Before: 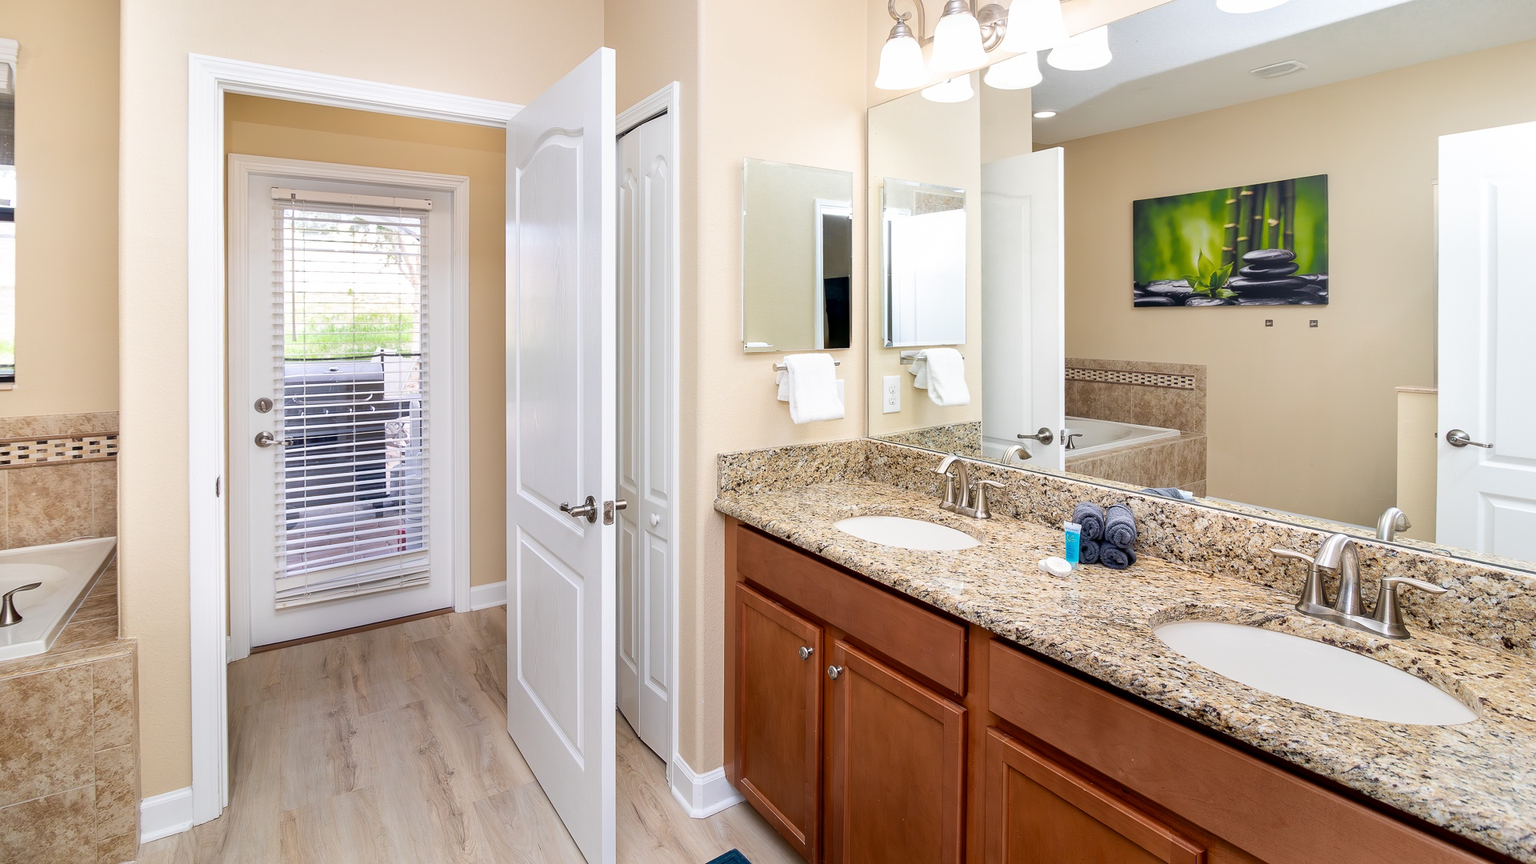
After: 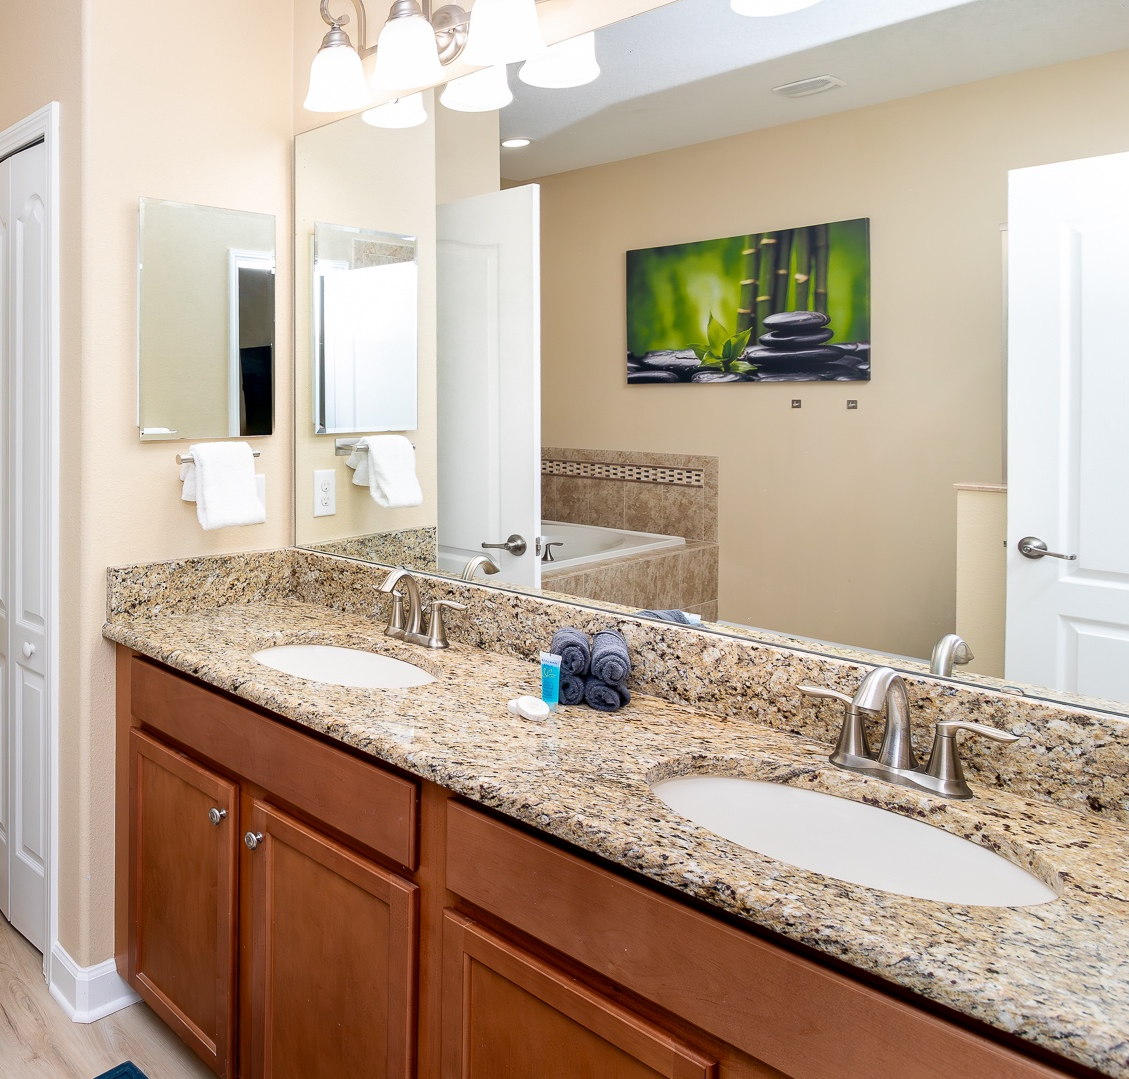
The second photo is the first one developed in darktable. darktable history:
crop: left 41.195%
